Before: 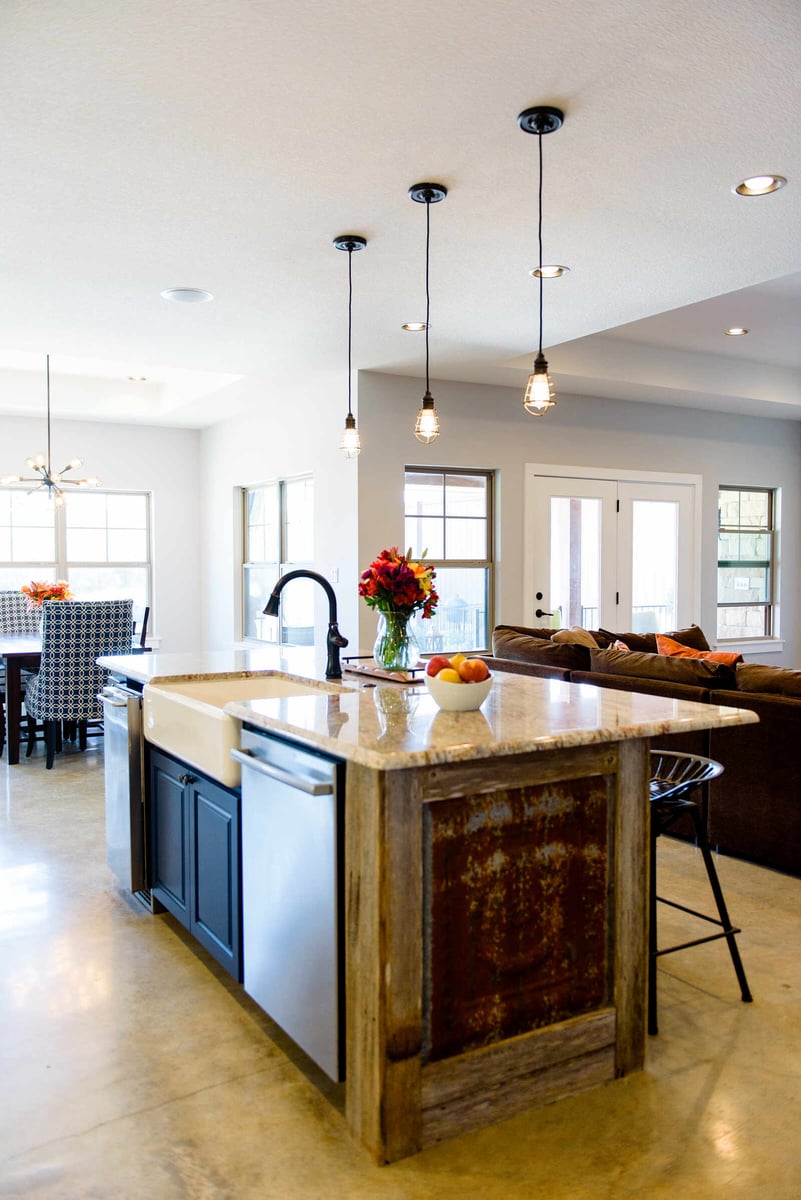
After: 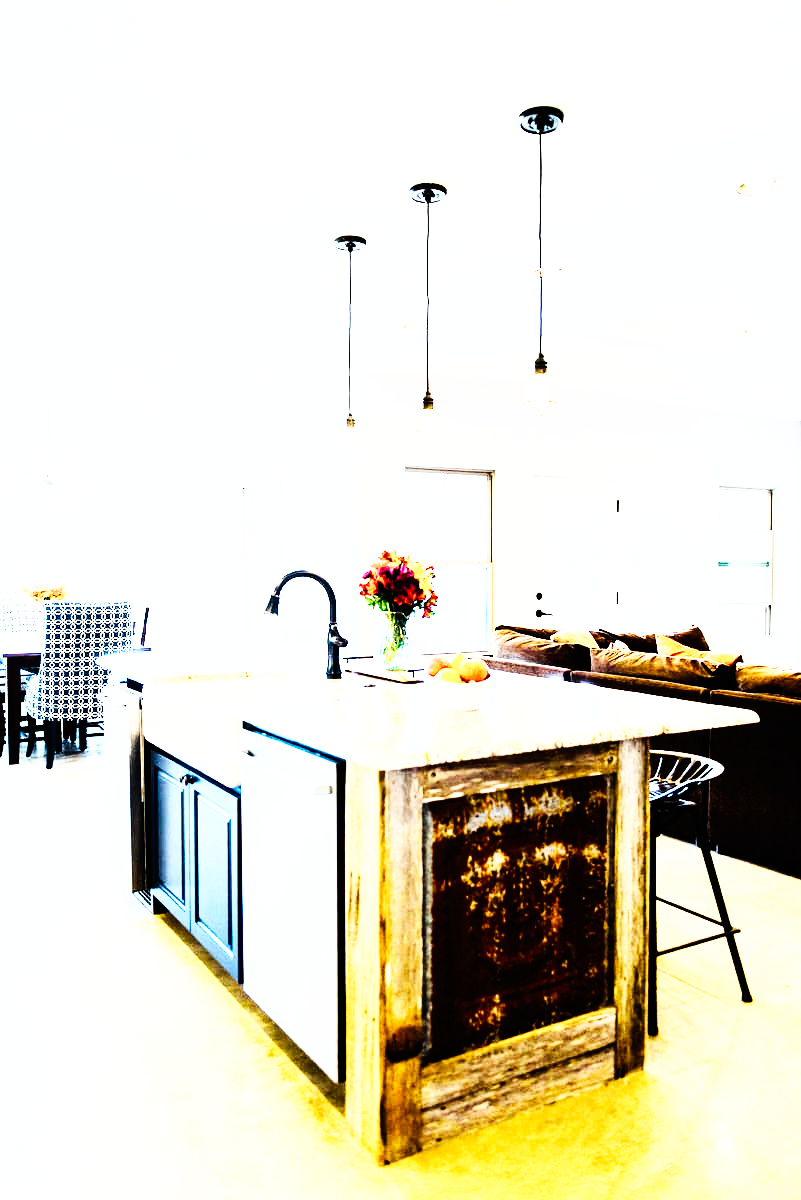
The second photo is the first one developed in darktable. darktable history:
color calibration: illuminant Planckian (black body), adaptation linear Bradford (ICC v4), x 0.361, y 0.366, temperature 4511.61 K, saturation algorithm version 1 (2020)
exposure: black level correction 0, exposure 0.9 EV, compensate exposure bias true, compensate highlight preservation false
rgb curve: curves: ch0 [(0, 0) (0.21, 0.15) (0.24, 0.21) (0.5, 0.75) (0.75, 0.96) (0.89, 0.99) (1, 1)]; ch1 [(0, 0.02) (0.21, 0.13) (0.25, 0.2) (0.5, 0.67) (0.75, 0.9) (0.89, 0.97) (1, 1)]; ch2 [(0, 0.02) (0.21, 0.13) (0.25, 0.2) (0.5, 0.67) (0.75, 0.9) (0.89, 0.97) (1, 1)], compensate middle gray true
base curve: curves: ch0 [(0, 0) (0.007, 0.004) (0.027, 0.03) (0.046, 0.07) (0.207, 0.54) (0.442, 0.872) (0.673, 0.972) (1, 1)], preserve colors none
